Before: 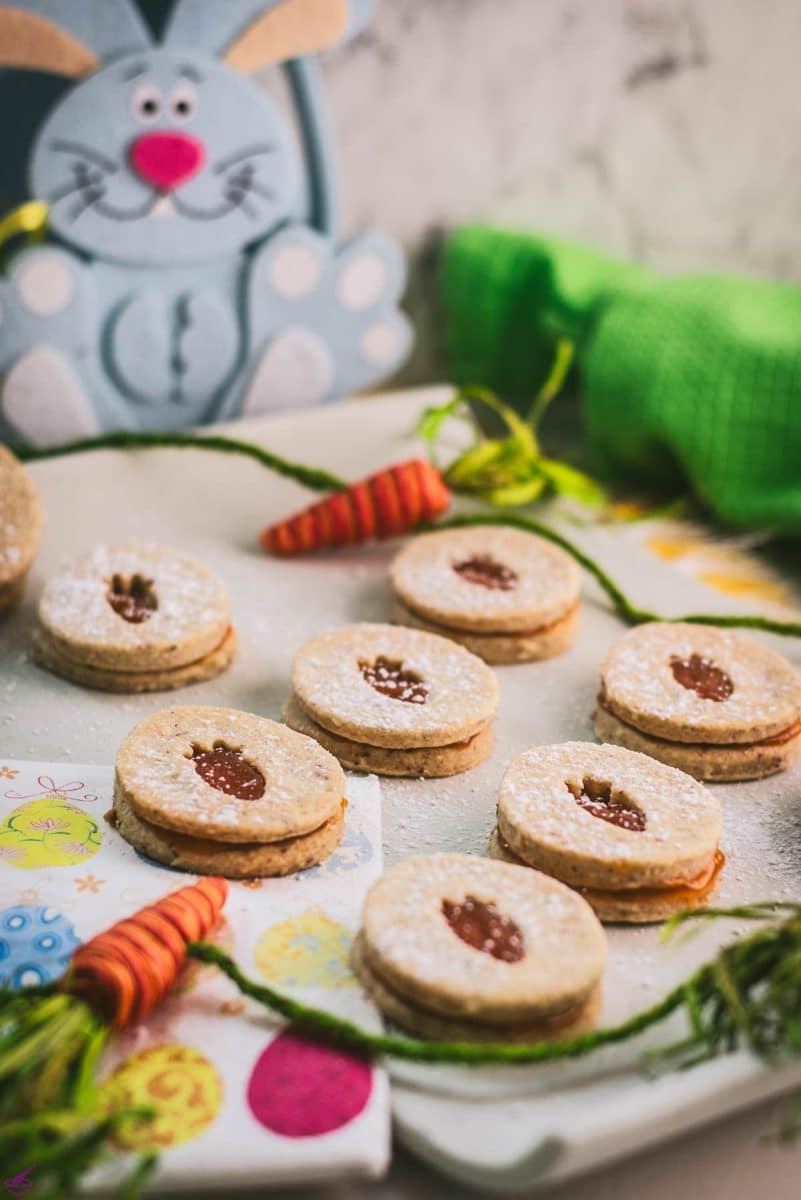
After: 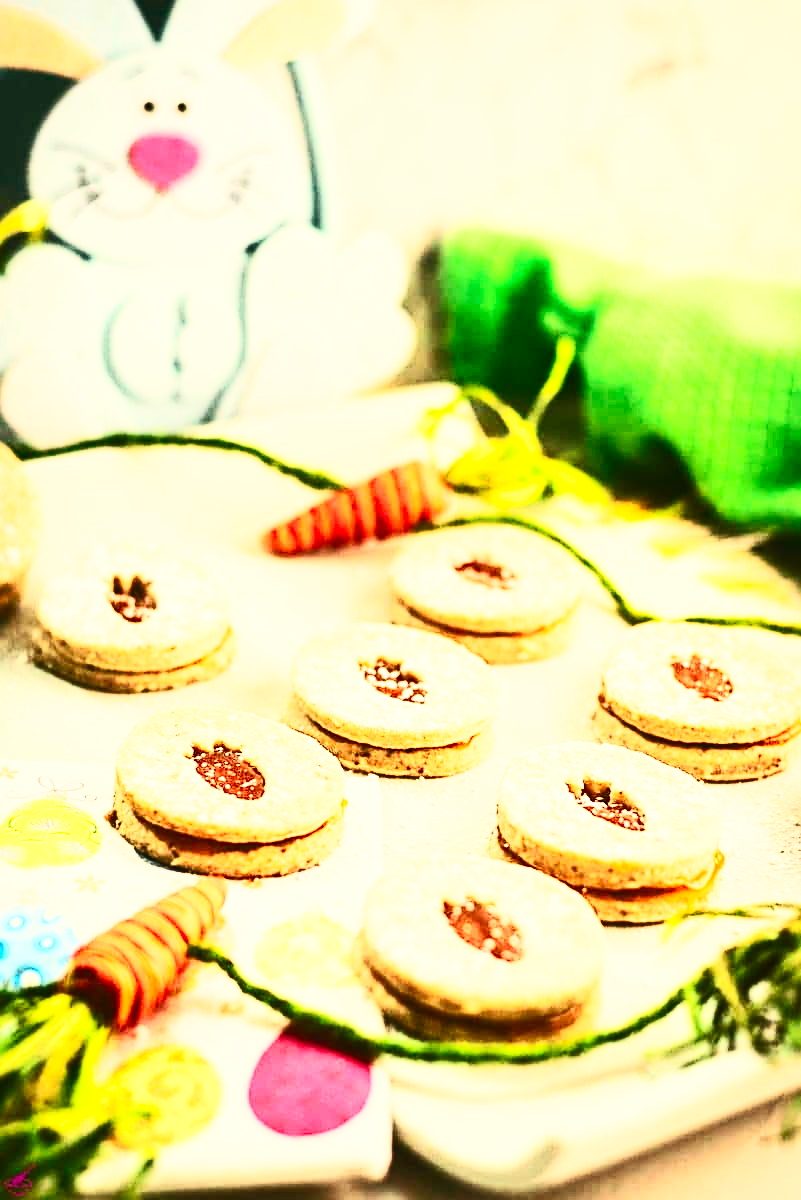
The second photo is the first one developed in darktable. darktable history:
sharpen: radius 2.529, amount 0.323
base curve: curves: ch0 [(0, 0.003) (0.001, 0.002) (0.006, 0.004) (0.02, 0.022) (0.048, 0.086) (0.094, 0.234) (0.162, 0.431) (0.258, 0.629) (0.385, 0.8) (0.548, 0.918) (0.751, 0.988) (1, 1)], preserve colors none
contrast brightness saturation: contrast 0.62, brightness 0.34, saturation 0.14
white balance: red 1.08, blue 0.791
